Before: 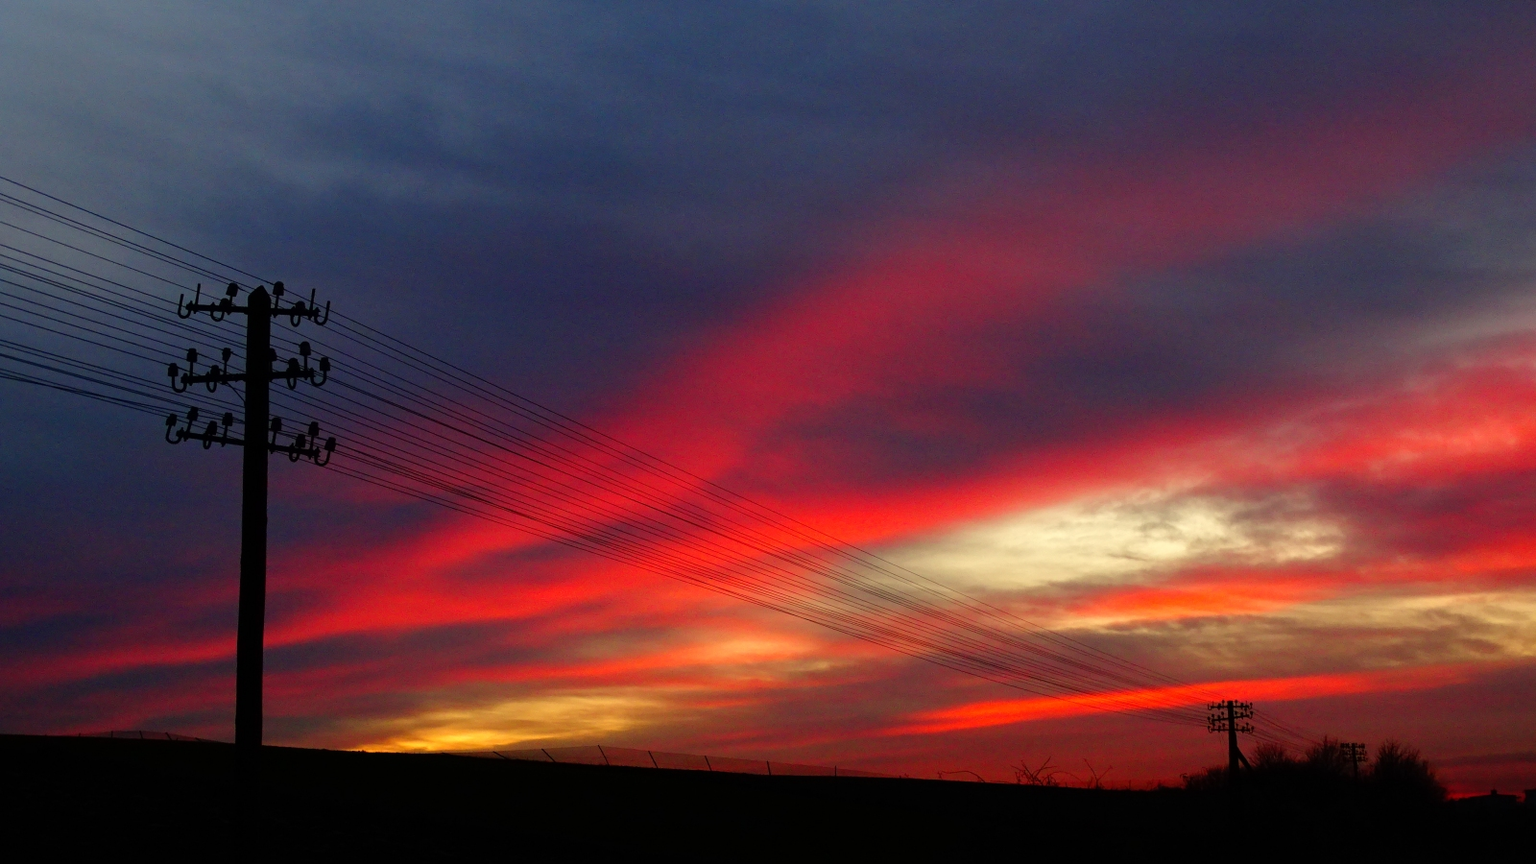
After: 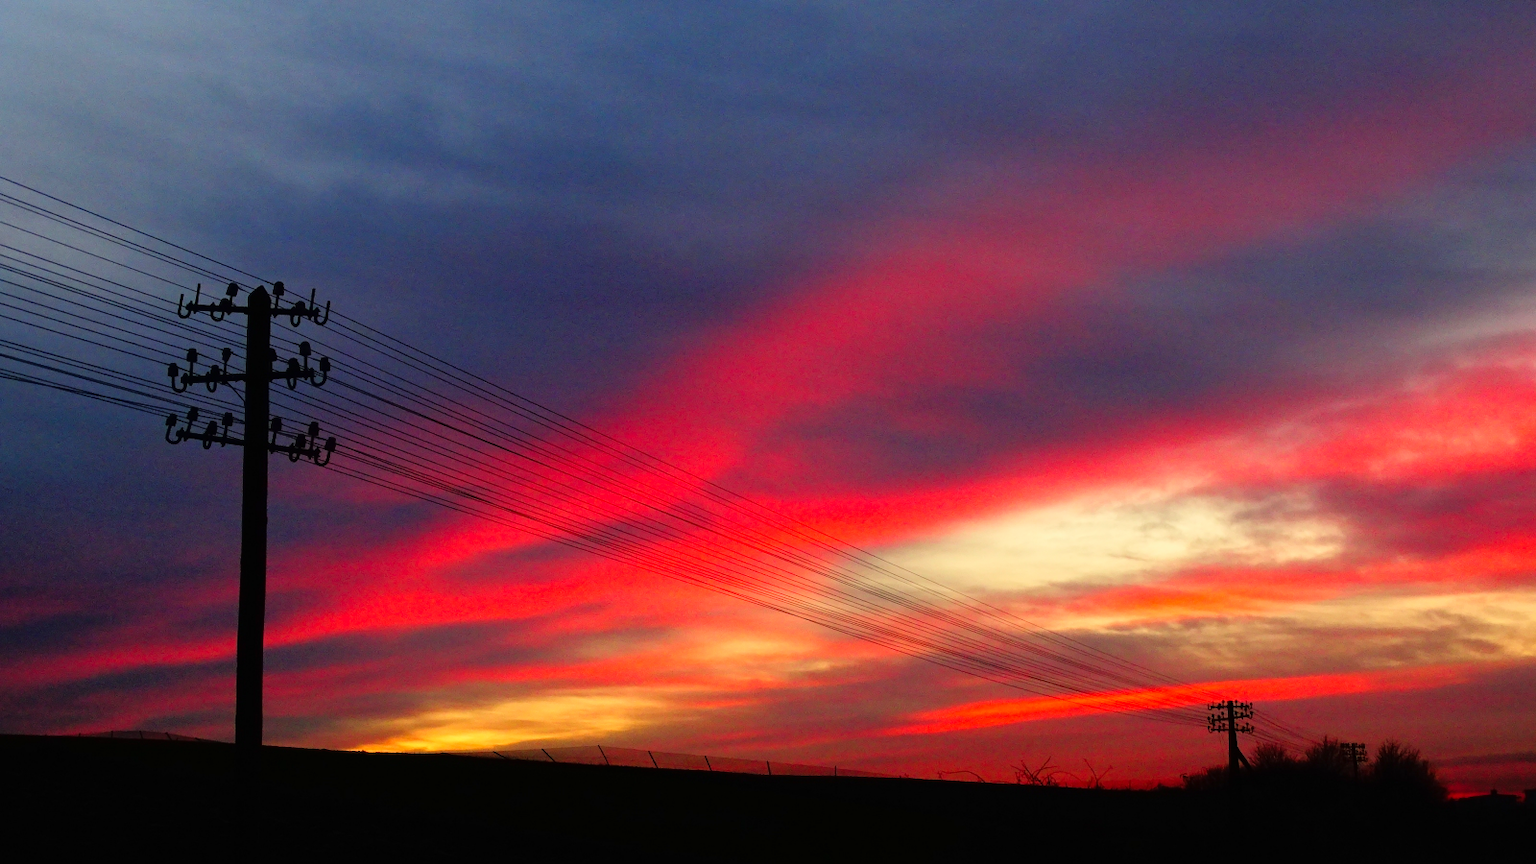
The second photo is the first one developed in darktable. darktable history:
tone curve: curves: ch0 [(0, 0.005) (0.103, 0.097) (0.18, 0.22) (0.4, 0.485) (0.5, 0.612) (0.668, 0.787) (0.823, 0.894) (1, 0.971)]; ch1 [(0, 0) (0.172, 0.123) (0.324, 0.253) (0.396, 0.388) (0.478, 0.461) (0.499, 0.498) (0.522, 0.528) (0.618, 0.649) (0.753, 0.821) (1, 1)]; ch2 [(0, 0) (0.411, 0.424) (0.496, 0.501) (0.515, 0.514) (0.555, 0.585) (0.641, 0.69) (1, 1)], color space Lab, linked channels, preserve colors none
